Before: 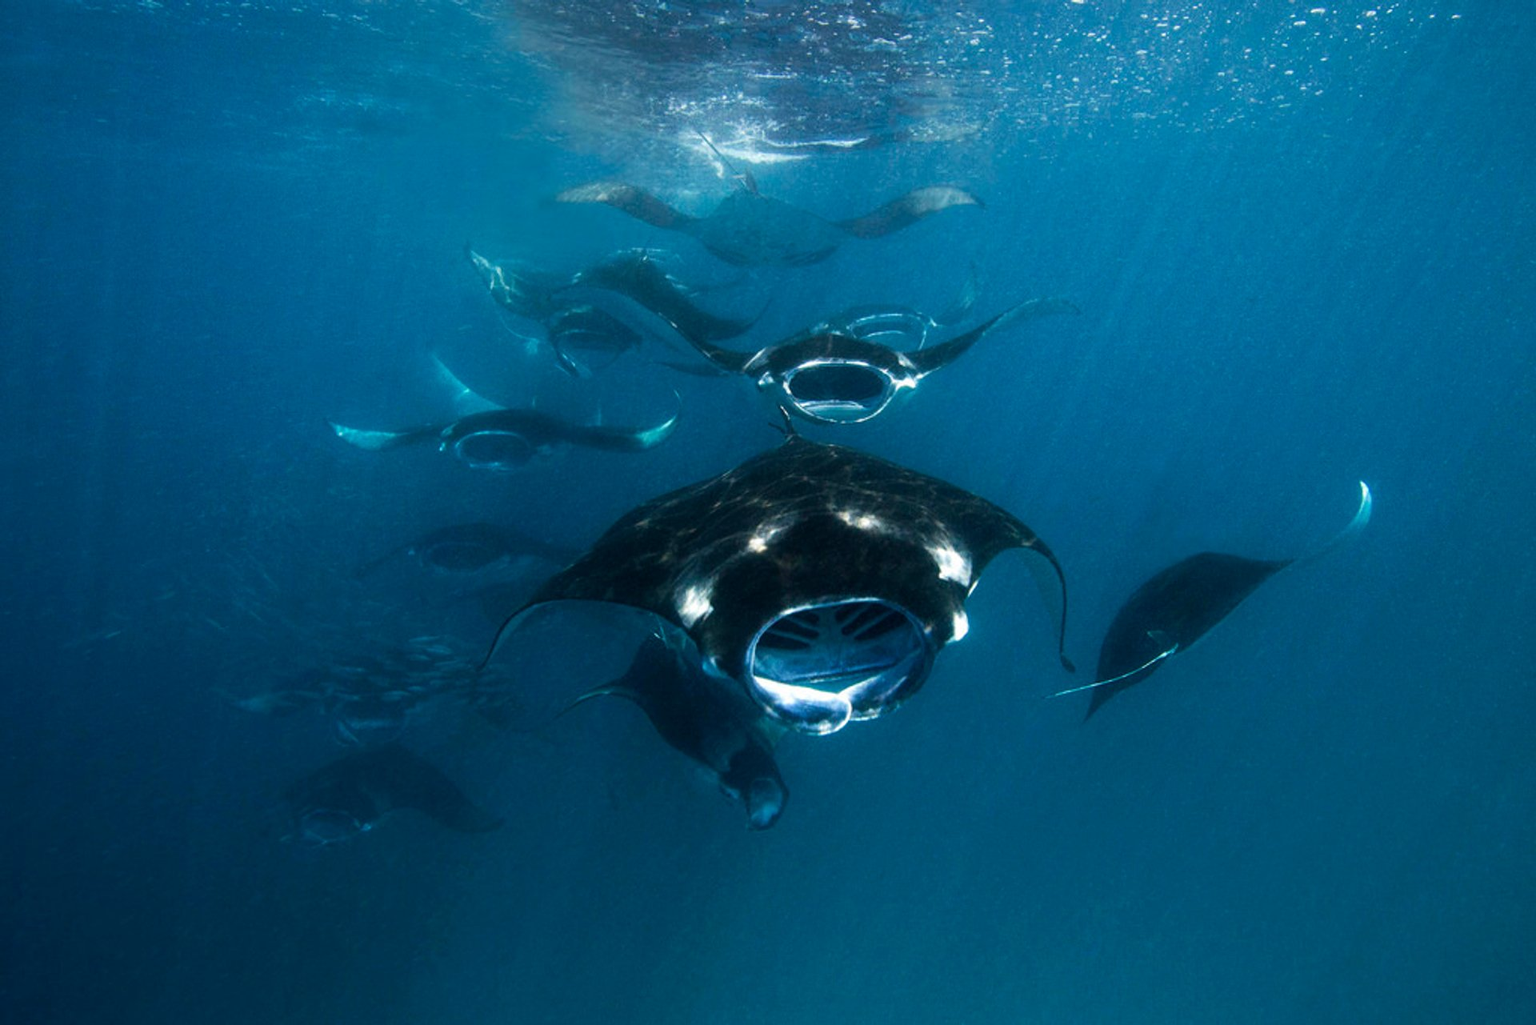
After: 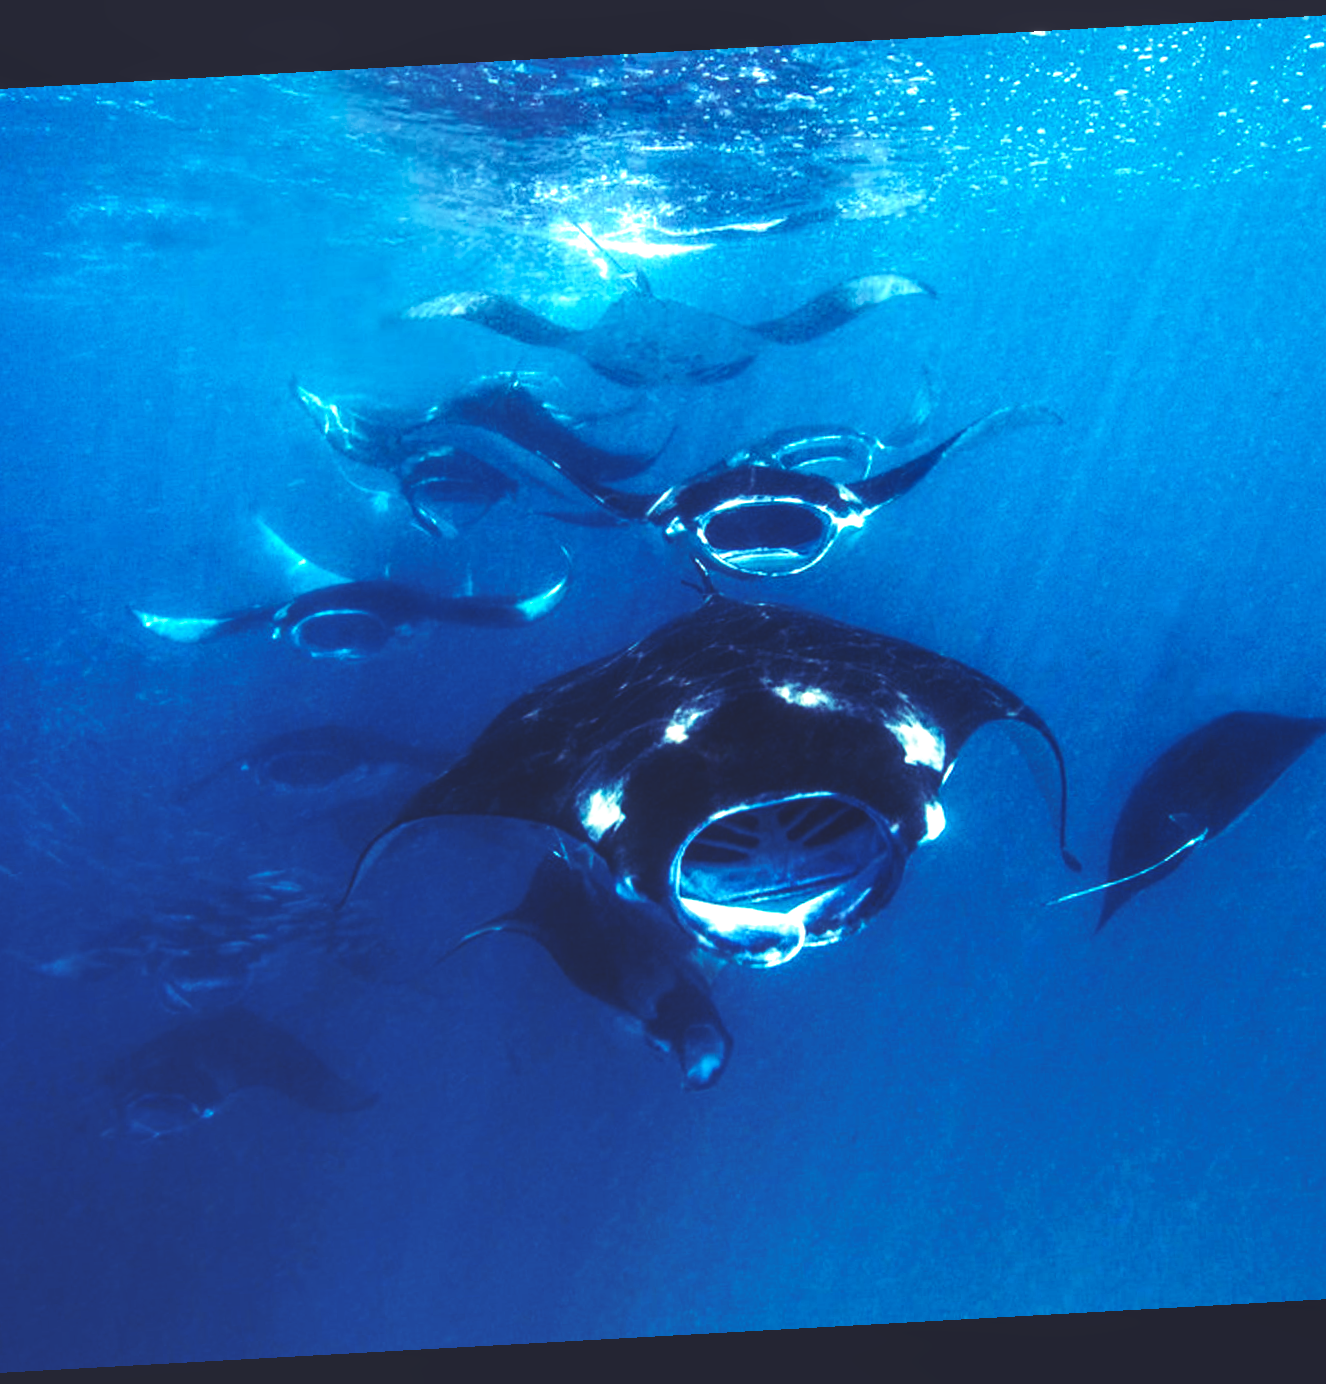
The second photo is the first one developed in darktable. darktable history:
base curve: curves: ch0 [(0, 0) (0.028, 0.03) (0.121, 0.232) (0.46, 0.748) (0.859, 0.968) (1, 1)], preserve colors none
crop and rotate: left 15.446%, right 17.836%
velvia: on, module defaults
rotate and perspective: rotation -3.18°, automatic cropping off
tone equalizer: -8 EV -0.417 EV, -7 EV -0.389 EV, -6 EV -0.333 EV, -5 EV -0.222 EV, -3 EV 0.222 EV, -2 EV 0.333 EV, -1 EV 0.389 EV, +0 EV 0.417 EV, edges refinement/feathering 500, mask exposure compensation -1.57 EV, preserve details no
rgb curve: curves: ch0 [(0, 0.186) (0.314, 0.284) (0.576, 0.466) (0.805, 0.691) (0.936, 0.886)]; ch1 [(0, 0.186) (0.314, 0.284) (0.581, 0.534) (0.771, 0.746) (0.936, 0.958)]; ch2 [(0, 0.216) (0.275, 0.39) (1, 1)], mode RGB, independent channels, compensate middle gray true, preserve colors none
local contrast: detail 144%
